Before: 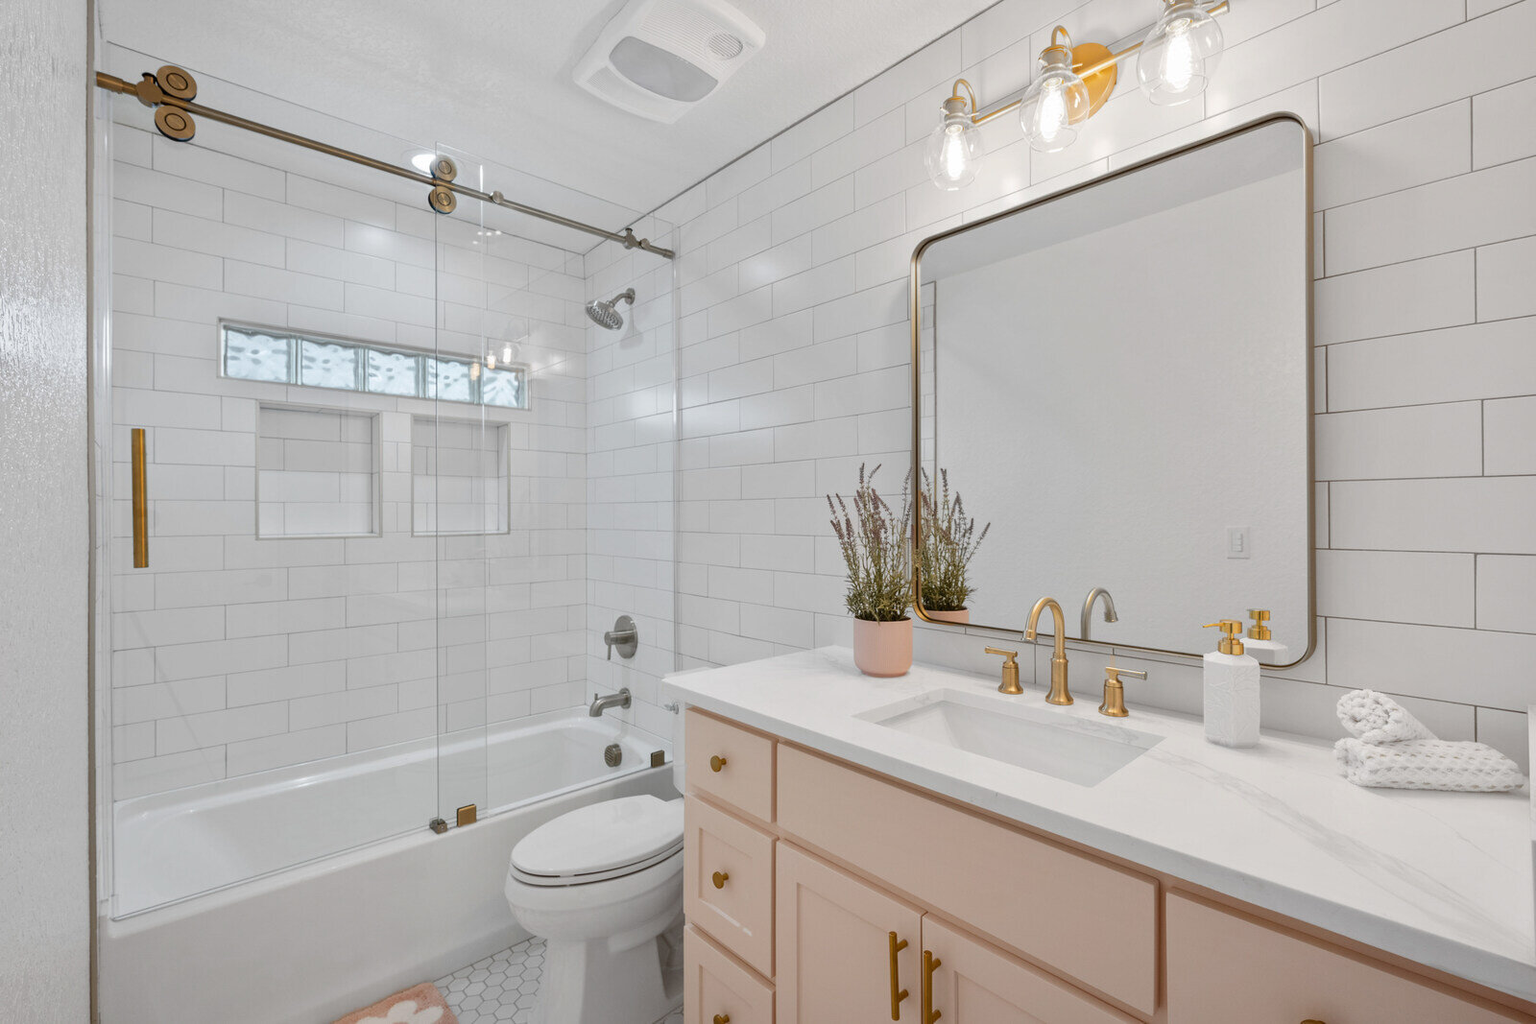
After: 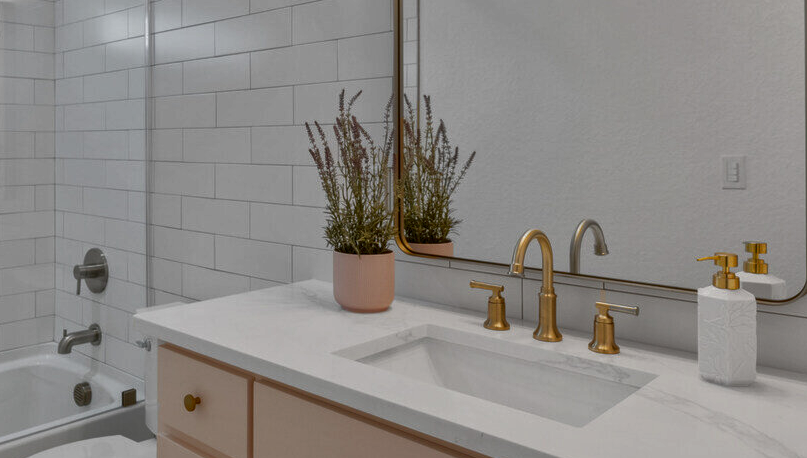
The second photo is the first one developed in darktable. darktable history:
tone curve: curves: ch0 [(0, 0) (0.003, 0.029) (0.011, 0.034) (0.025, 0.044) (0.044, 0.057) (0.069, 0.07) (0.1, 0.084) (0.136, 0.104) (0.177, 0.127) (0.224, 0.156) (0.277, 0.192) (0.335, 0.236) (0.399, 0.284) (0.468, 0.339) (0.543, 0.393) (0.623, 0.454) (0.709, 0.541) (0.801, 0.65) (0.898, 0.766) (1, 1)], color space Lab, independent channels, preserve colors none
crop: left 34.79%, top 36.918%, right 14.758%, bottom 20.076%
local contrast: on, module defaults
